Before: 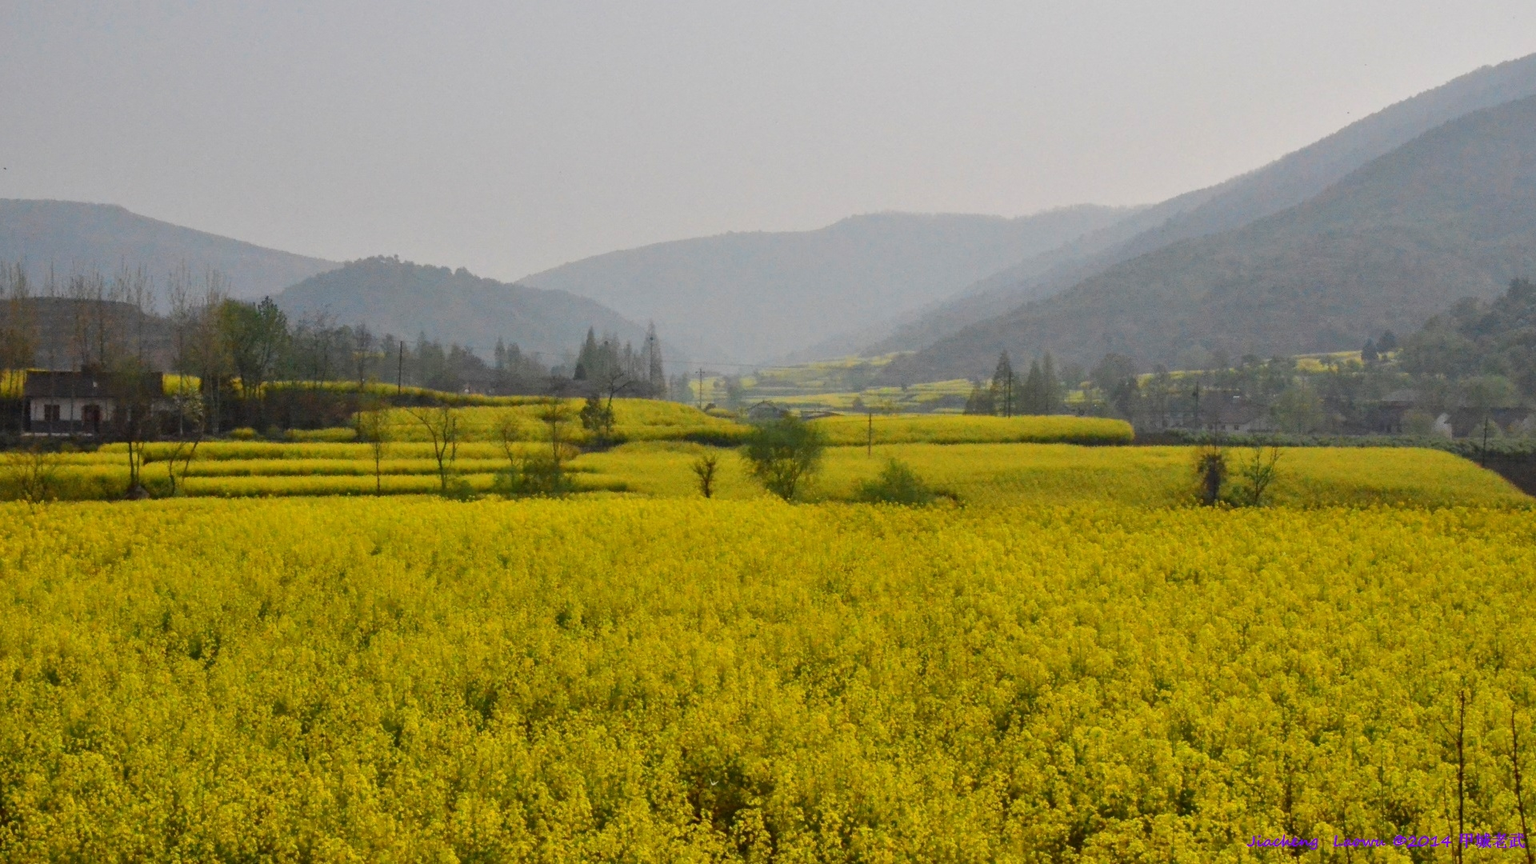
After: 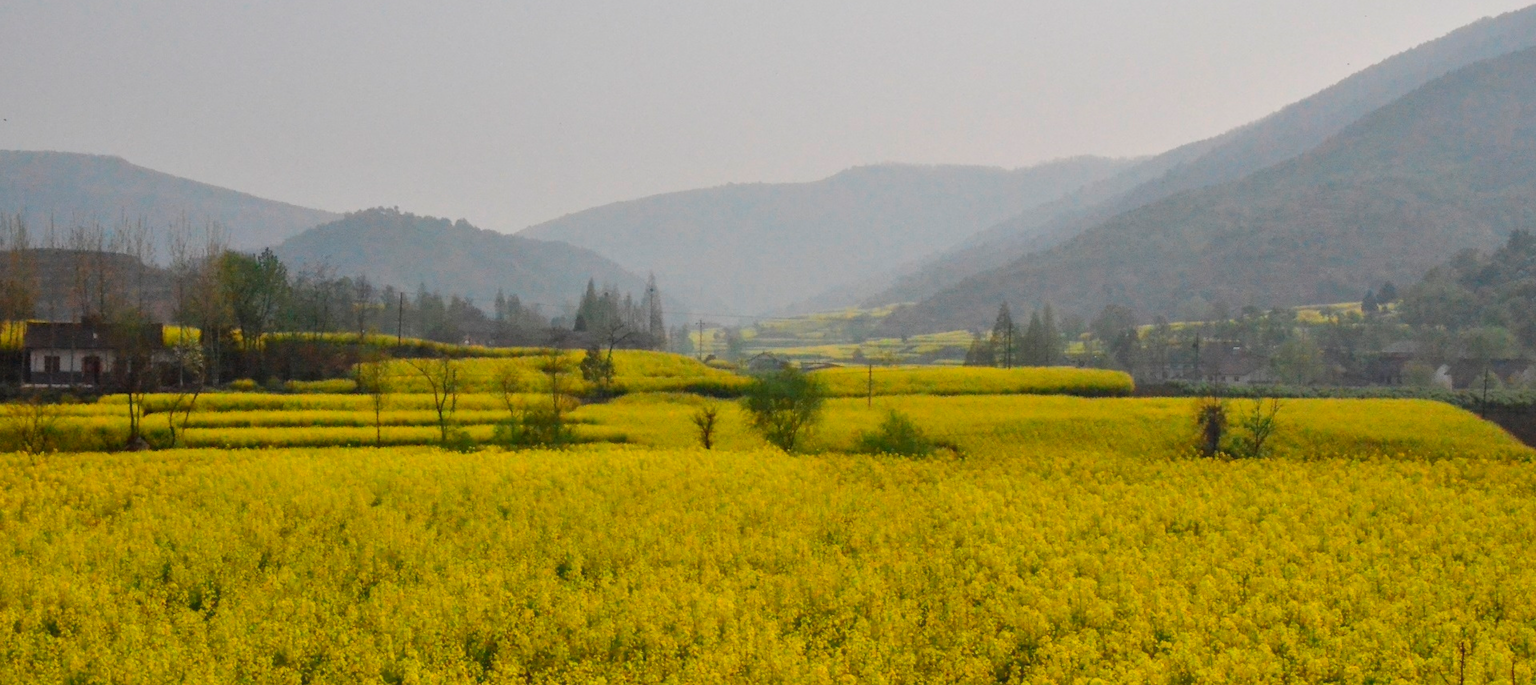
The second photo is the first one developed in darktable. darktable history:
haze removal: strength -0.1, adaptive false
crop and rotate: top 5.667%, bottom 14.937%
